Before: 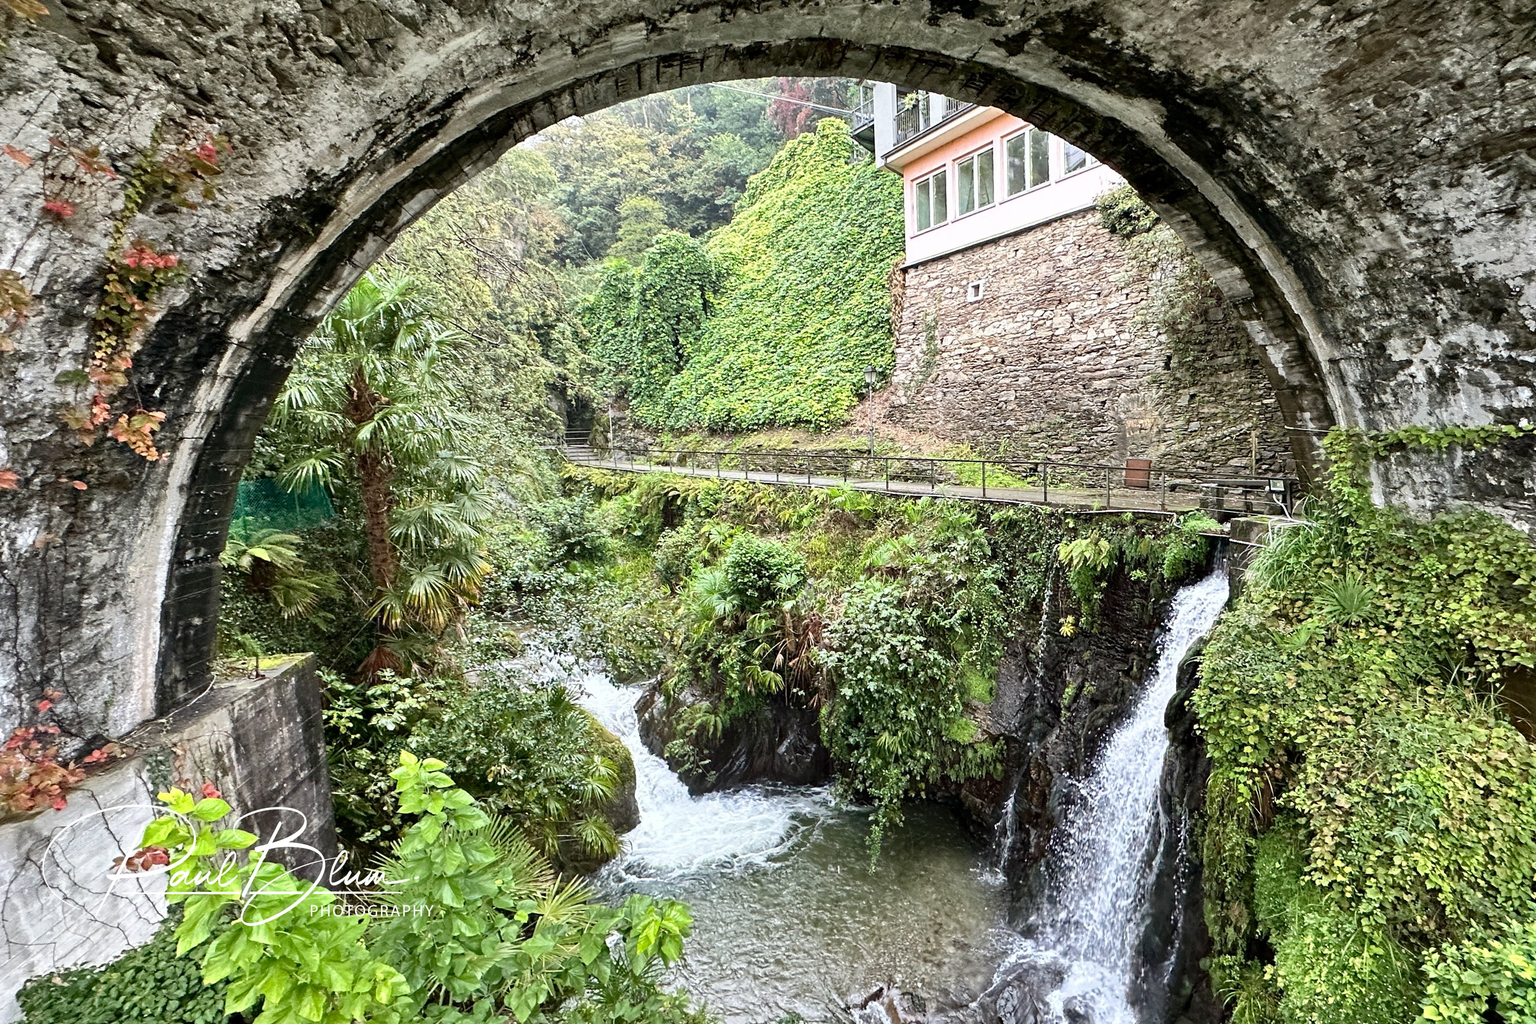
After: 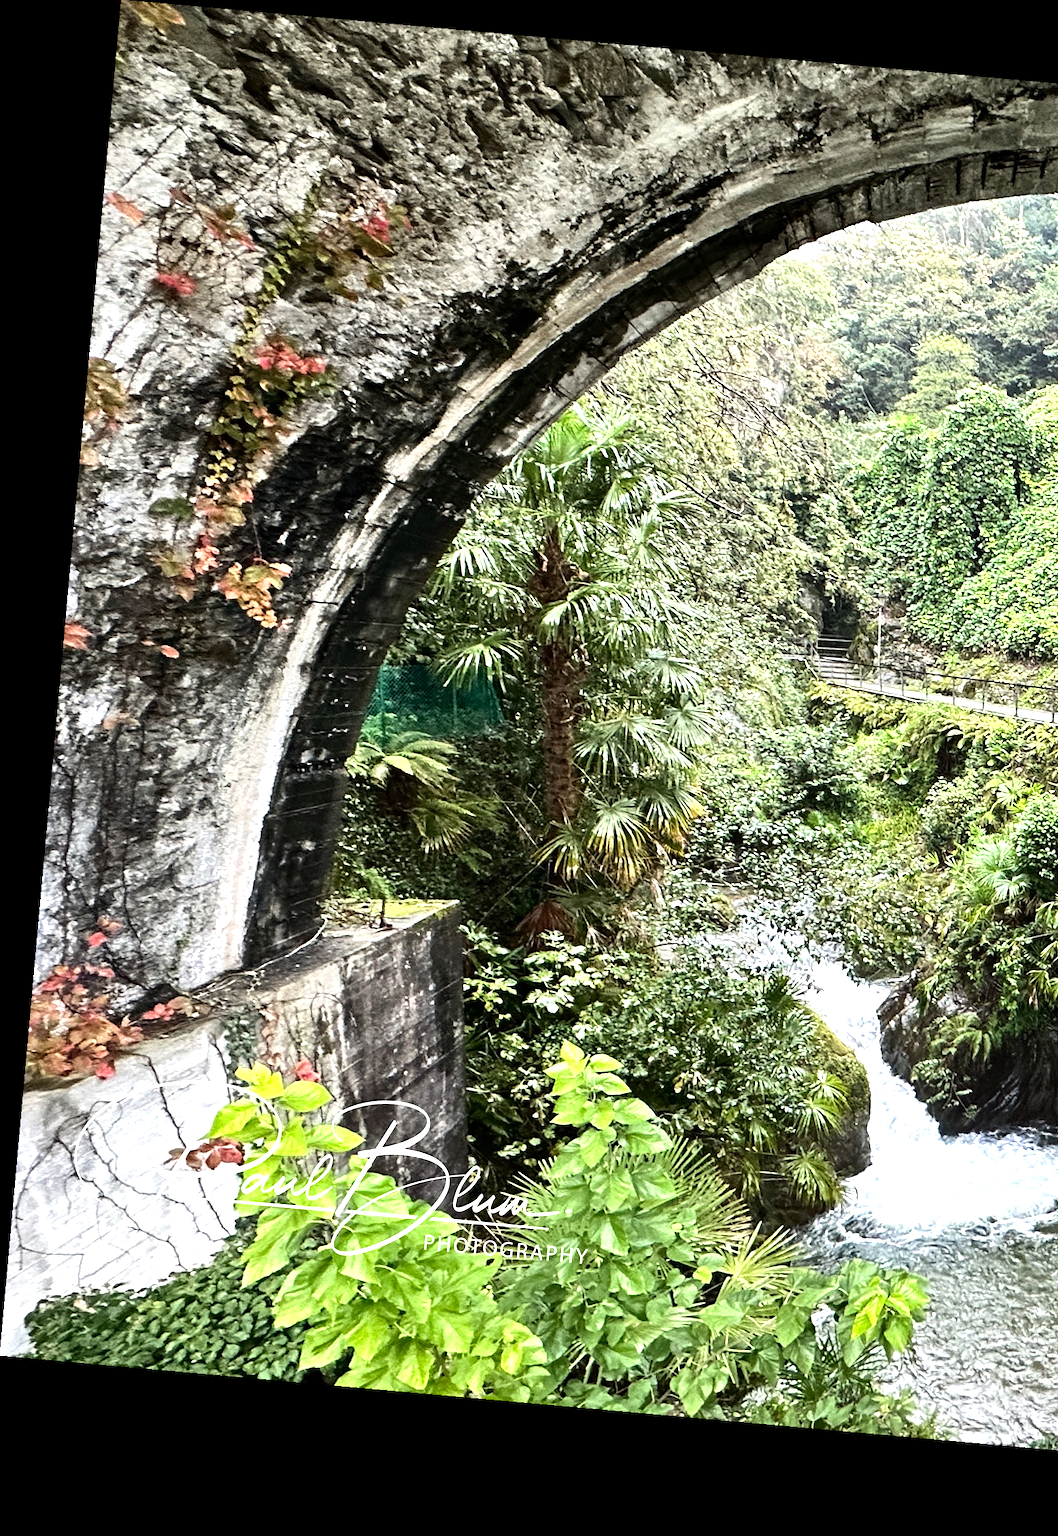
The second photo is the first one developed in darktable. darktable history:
crop and rotate: left 0%, top 0%, right 50.845%
rotate and perspective: rotation 5.12°, automatic cropping off
tone equalizer: -8 EV -0.75 EV, -7 EV -0.7 EV, -6 EV -0.6 EV, -5 EV -0.4 EV, -3 EV 0.4 EV, -2 EV 0.6 EV, -1 EV 0.7 EV, +0 EV 0.75 EV, edges refinement/feathering 500, mask exposure compensation -1.57 EV, preserve details no
